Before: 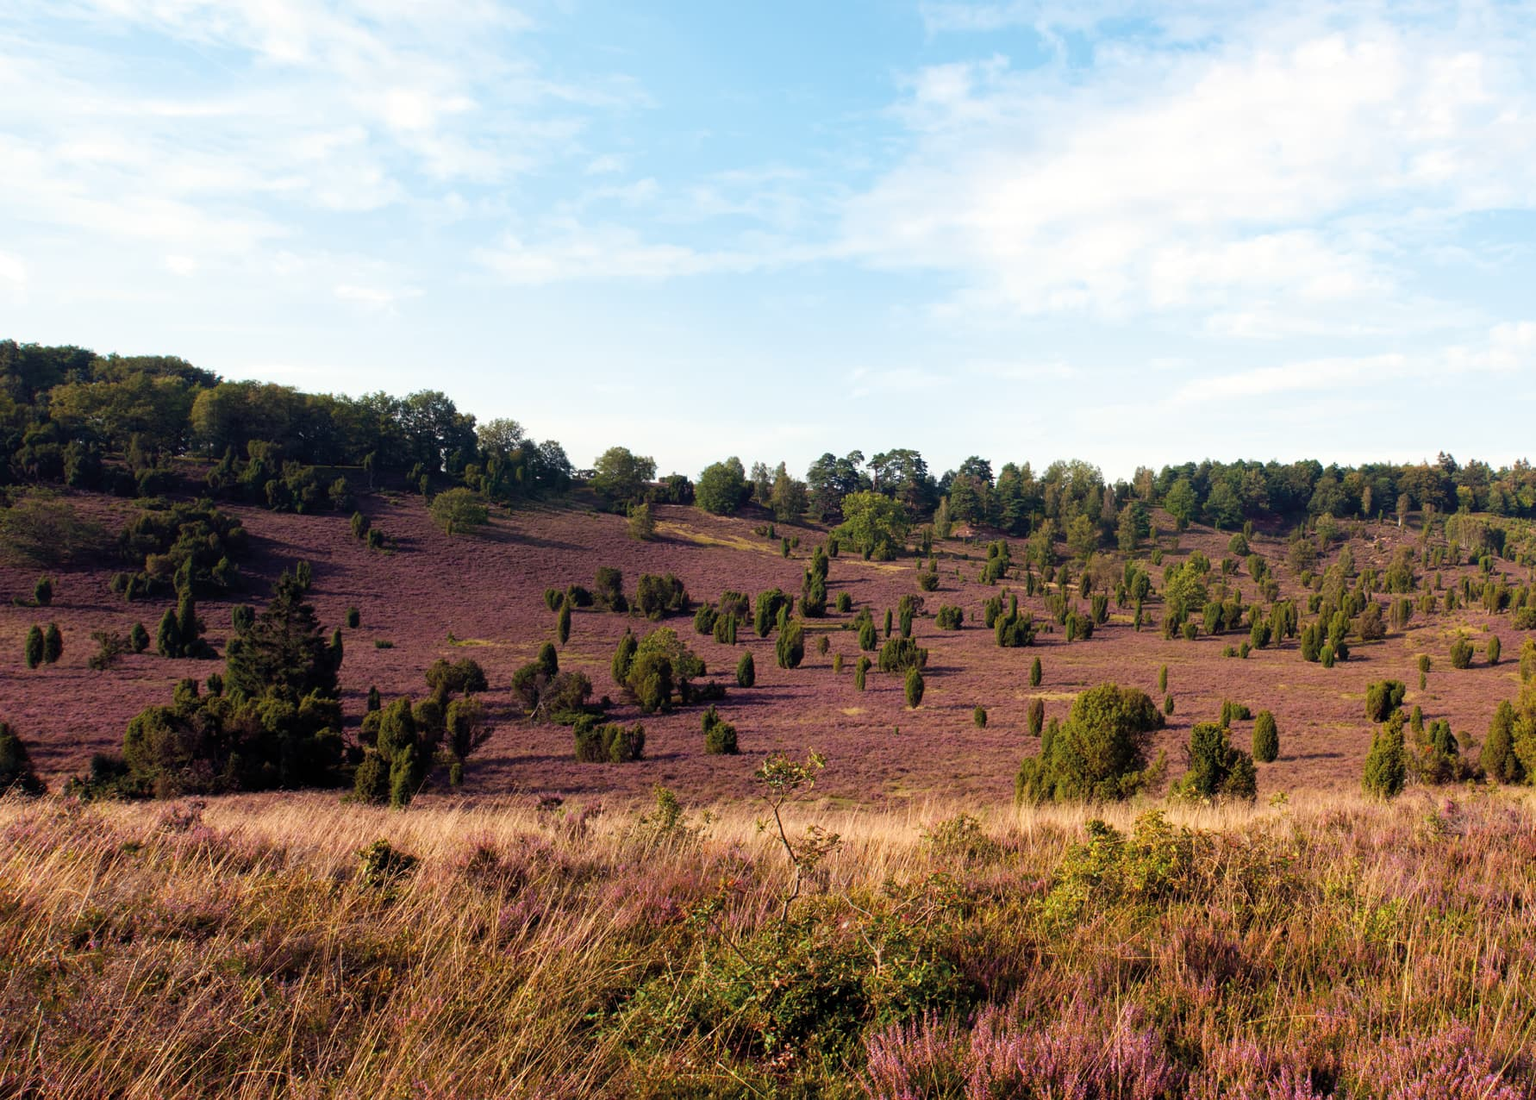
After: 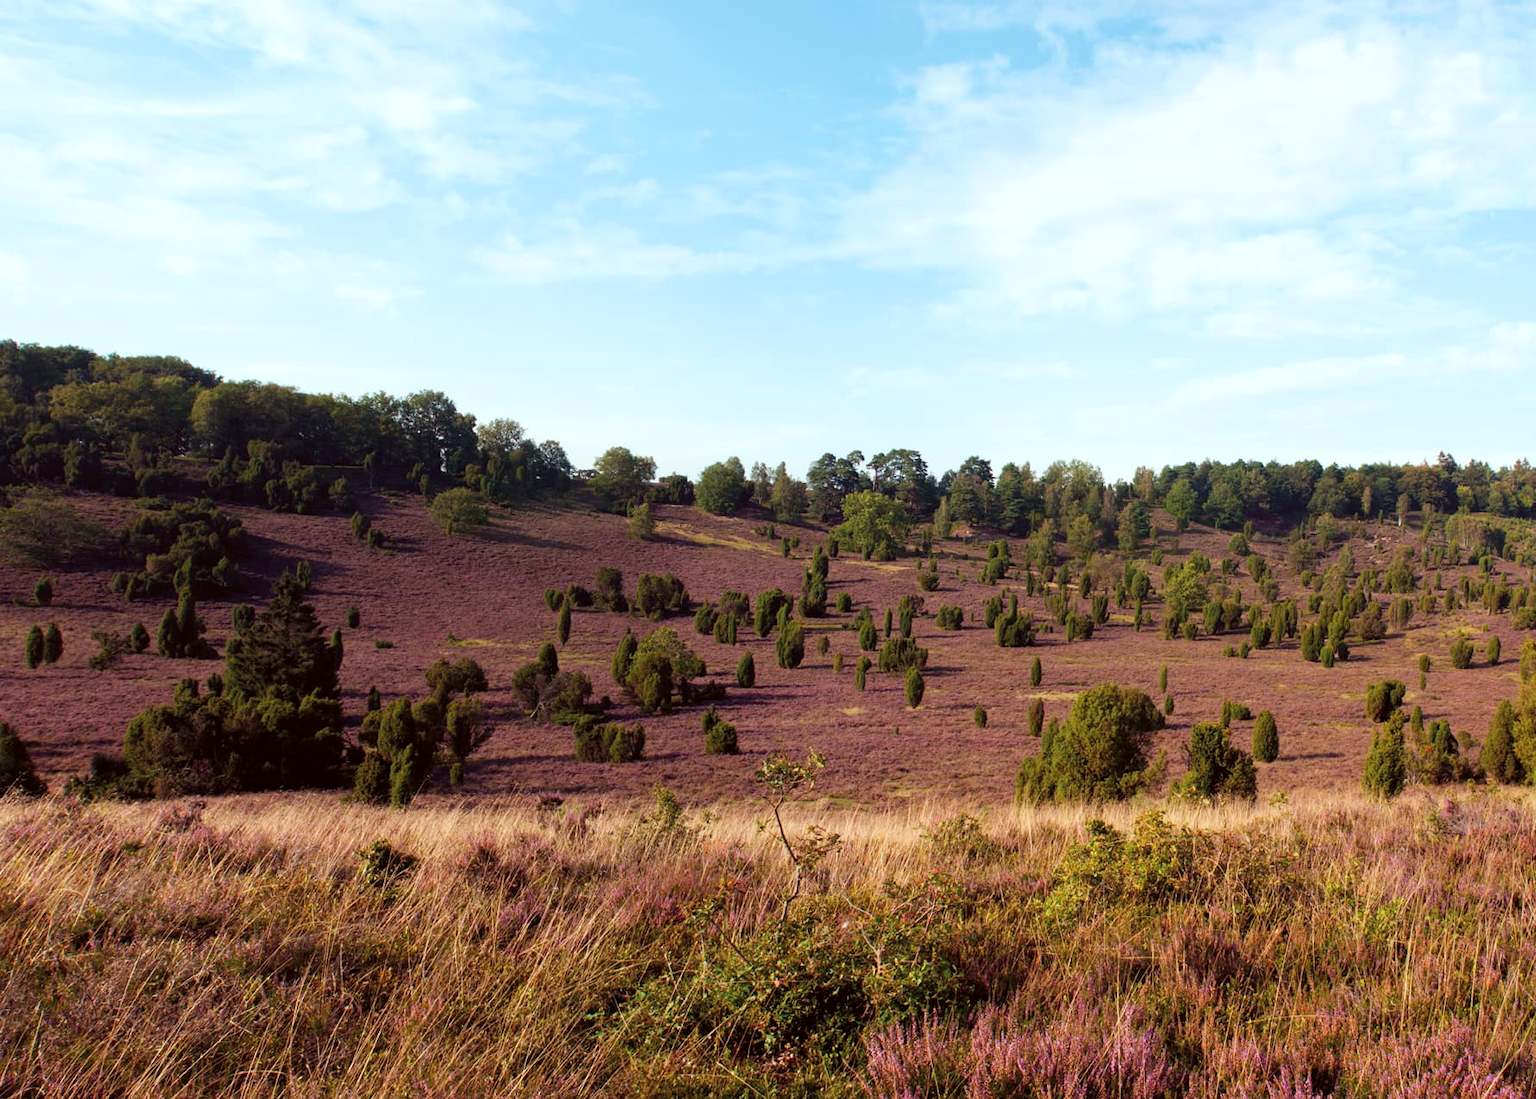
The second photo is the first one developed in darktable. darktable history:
color correction: highlights a* -4.94, highlights b* -4.09, shadows a* 3.96, shadows b* 4.14
